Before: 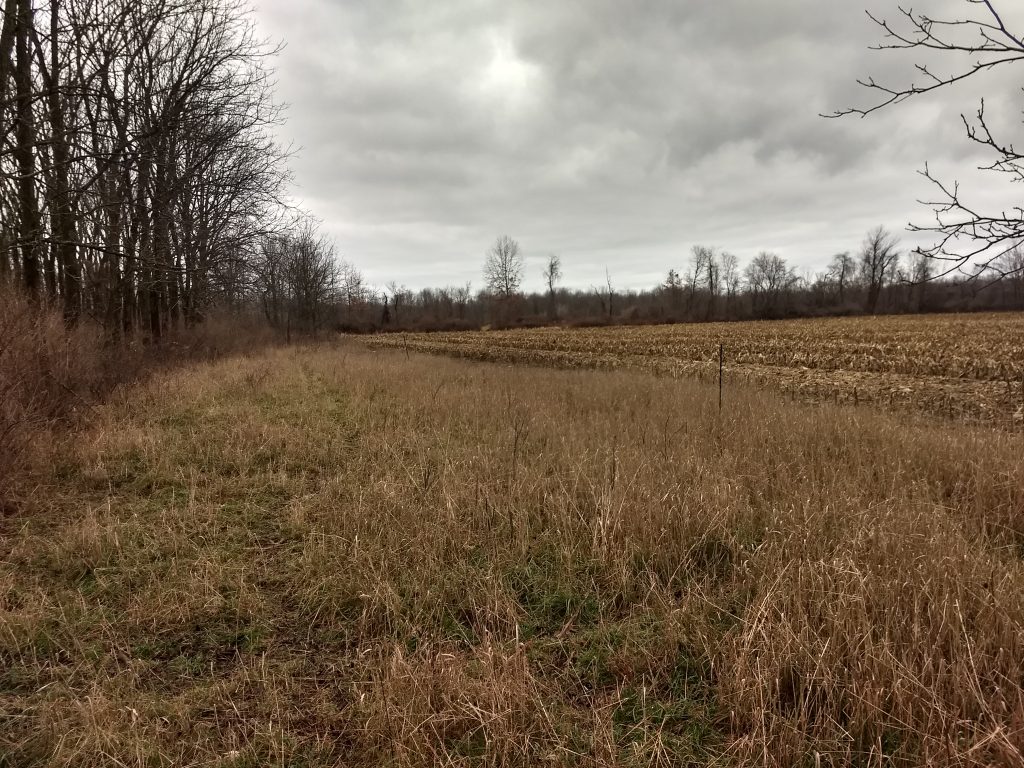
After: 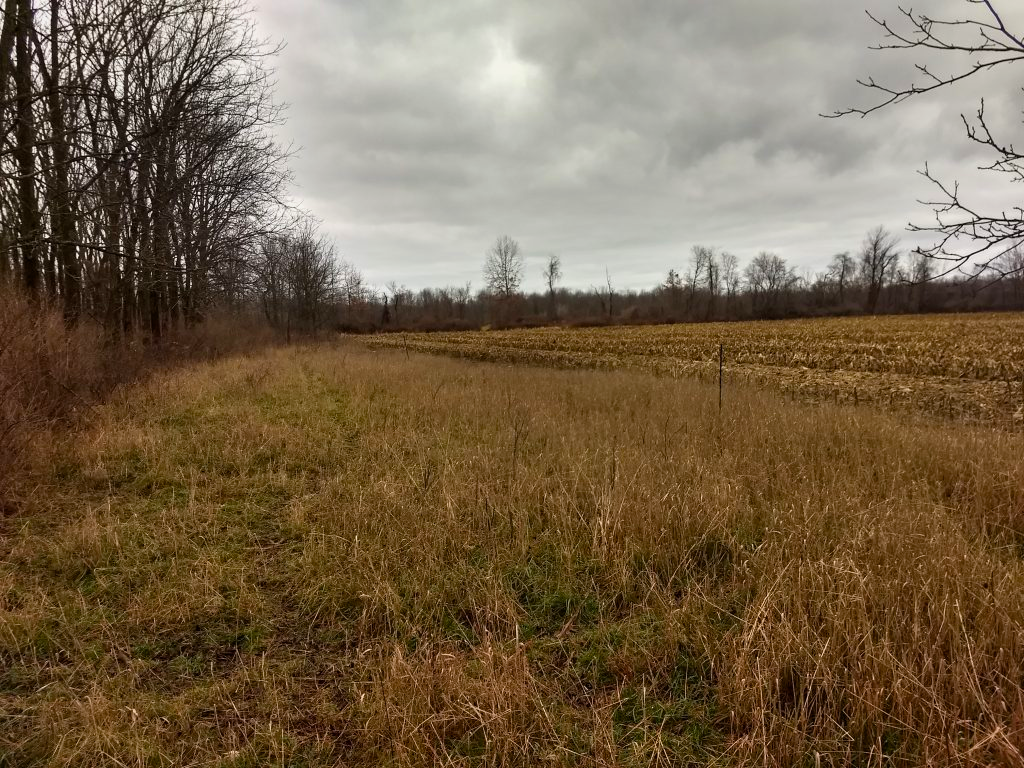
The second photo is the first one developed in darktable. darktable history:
exposure: exposure -0.157 EV, compensate highlight preservation false
color balance rgb: perceptual saturation grading › global saturation 25%, global vibrance 20%
